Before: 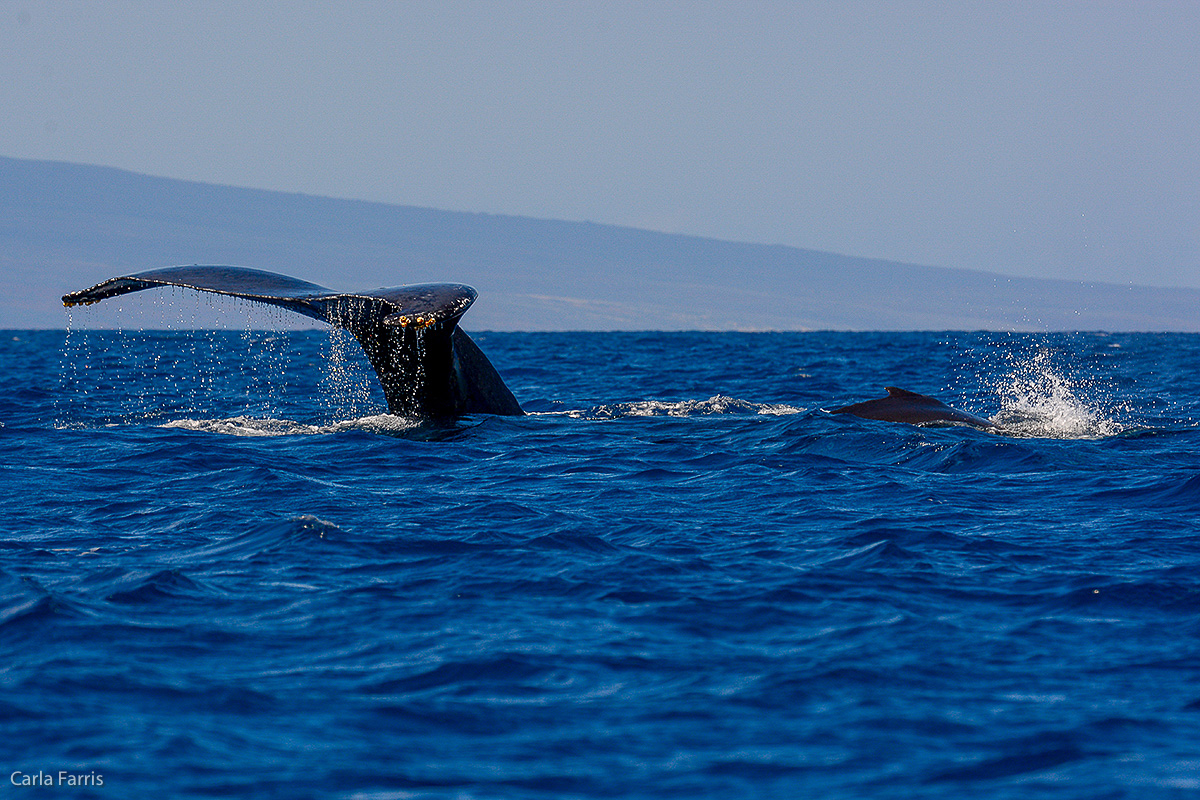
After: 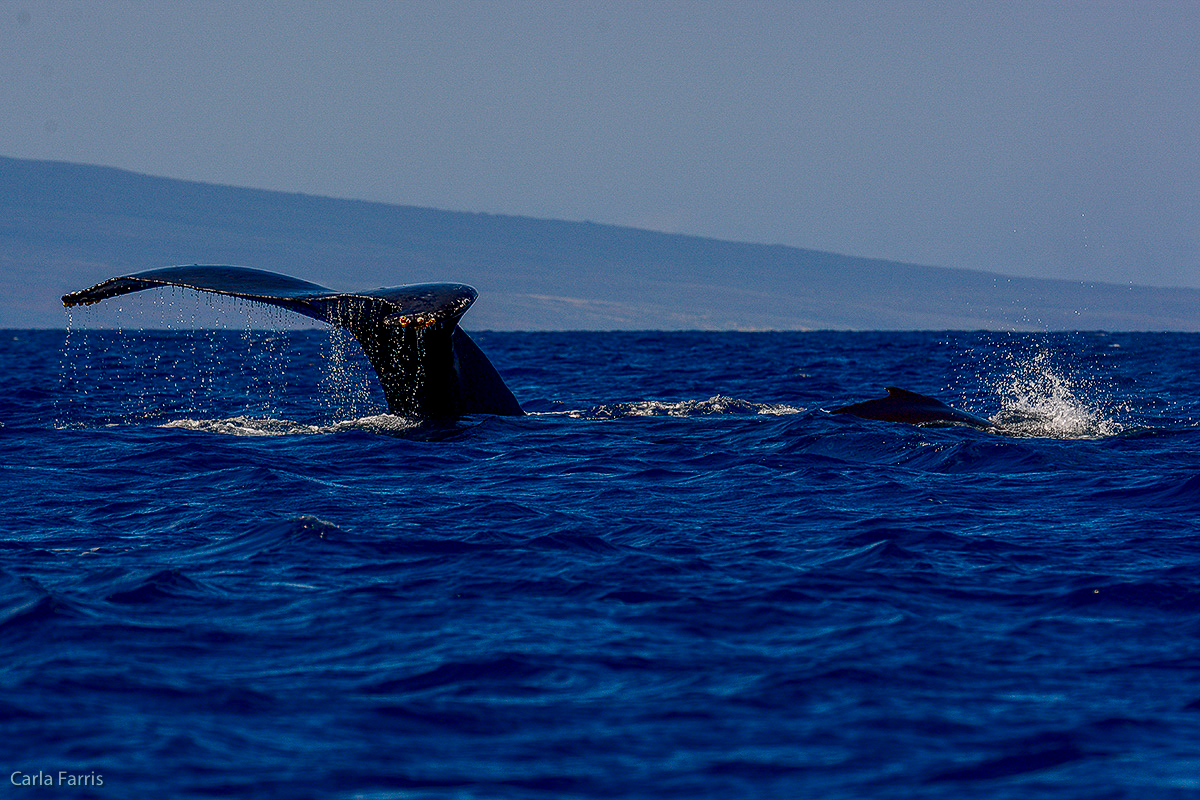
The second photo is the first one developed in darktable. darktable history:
contrast brightness saturation: contrast 0.1, brightness -0.26, saturation 0.14
local contrast: on, module defaults
